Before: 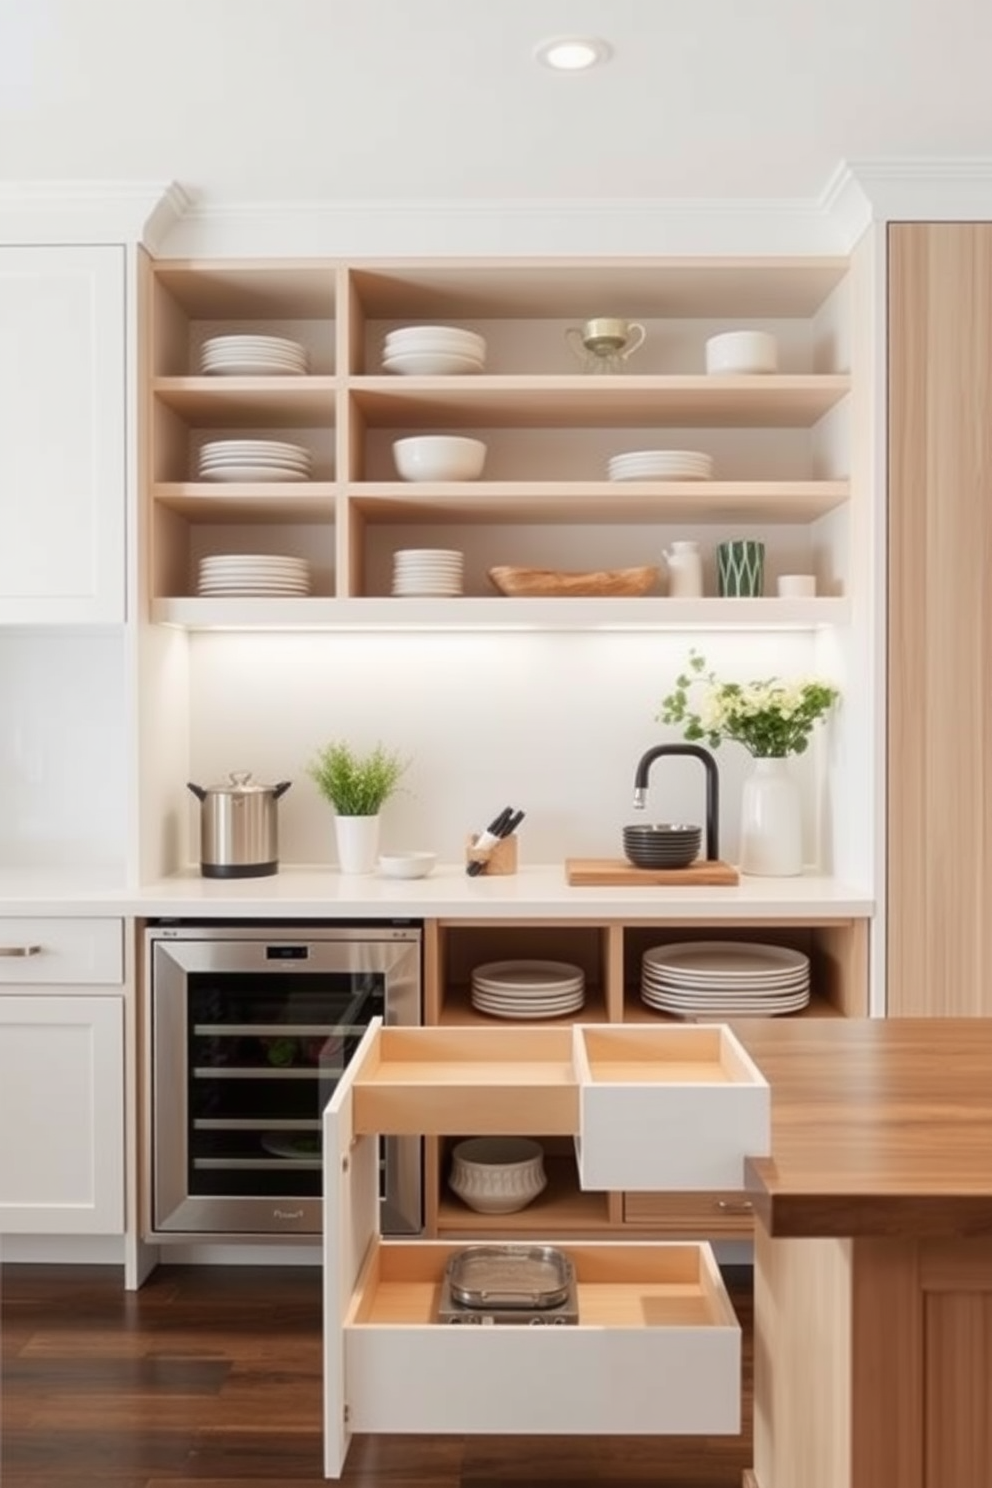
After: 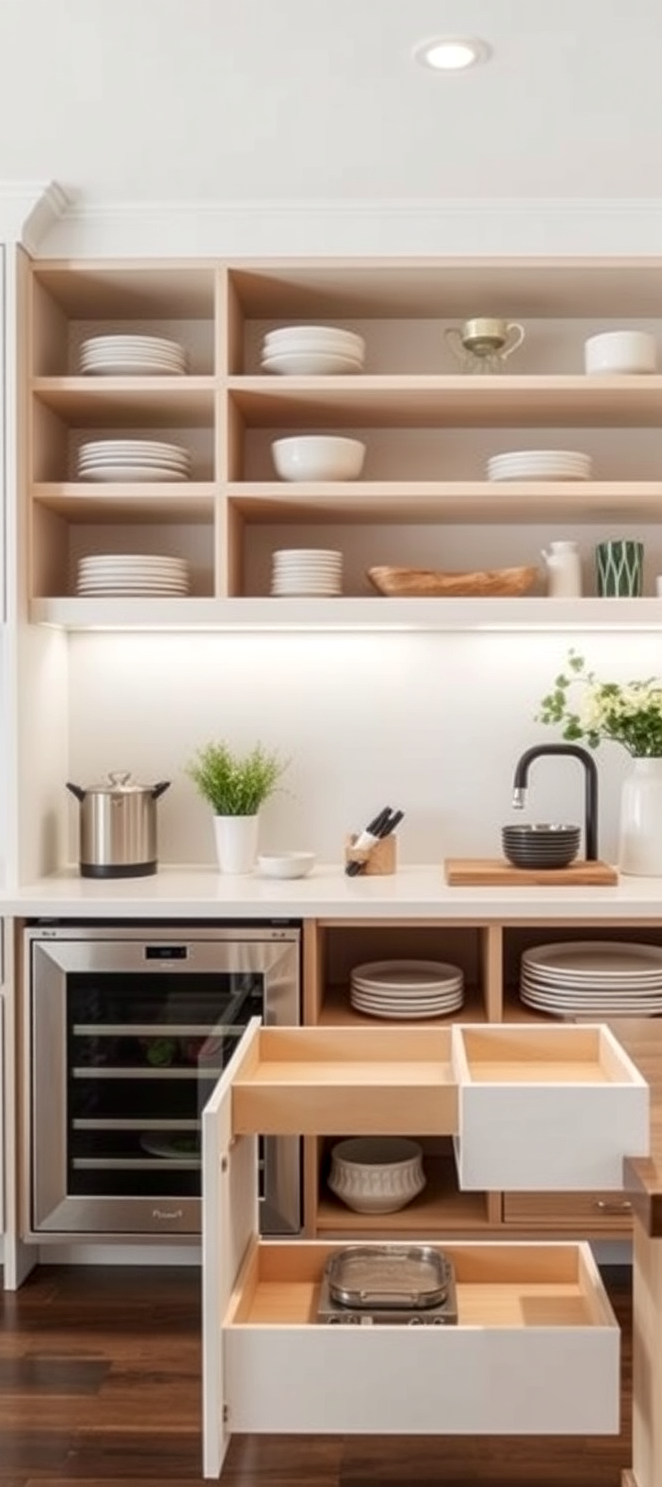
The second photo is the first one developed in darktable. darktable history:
crop and rotate: left 12.332%, right 20.858%
local contrast: on, module defaults
